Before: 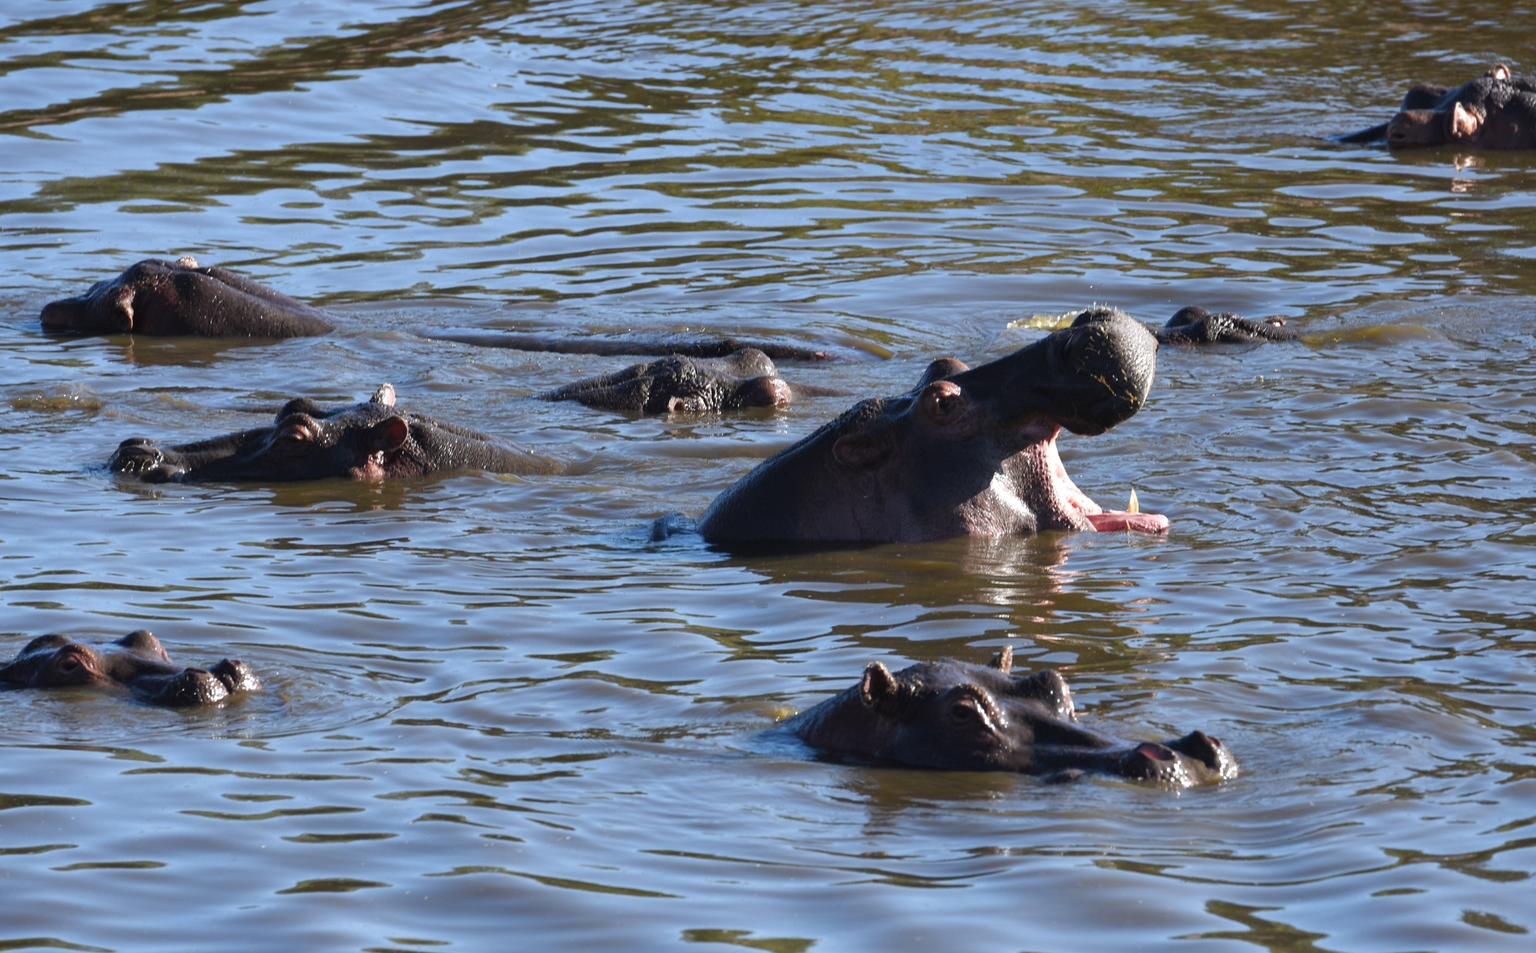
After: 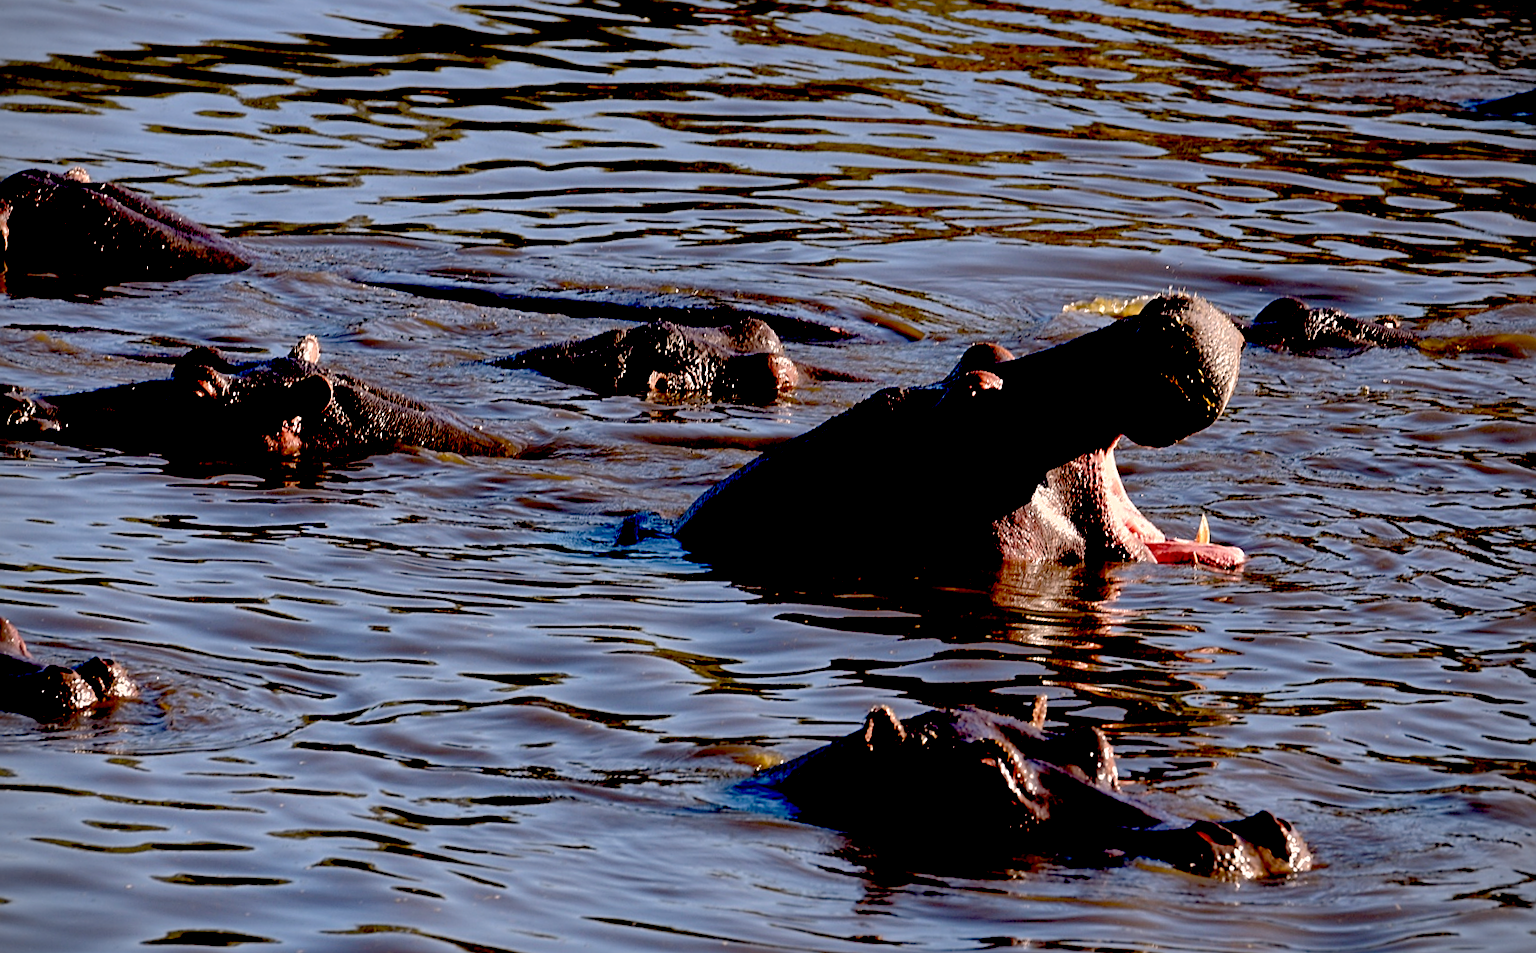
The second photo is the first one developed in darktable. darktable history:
crop and rotate: angle -3.27°, left 5.211%, top 5.211%, right 4.607%, bottom 4.607%
shadows and highlights: shadows 40, highlights -60
exposure: black level correction 0.1, exposure -0.092 EV, compensate highlight preservation false
white balance: red 1.127, blue 0.943
vignetting: fall-off start 91.19%
sharpen: on, module defaults
